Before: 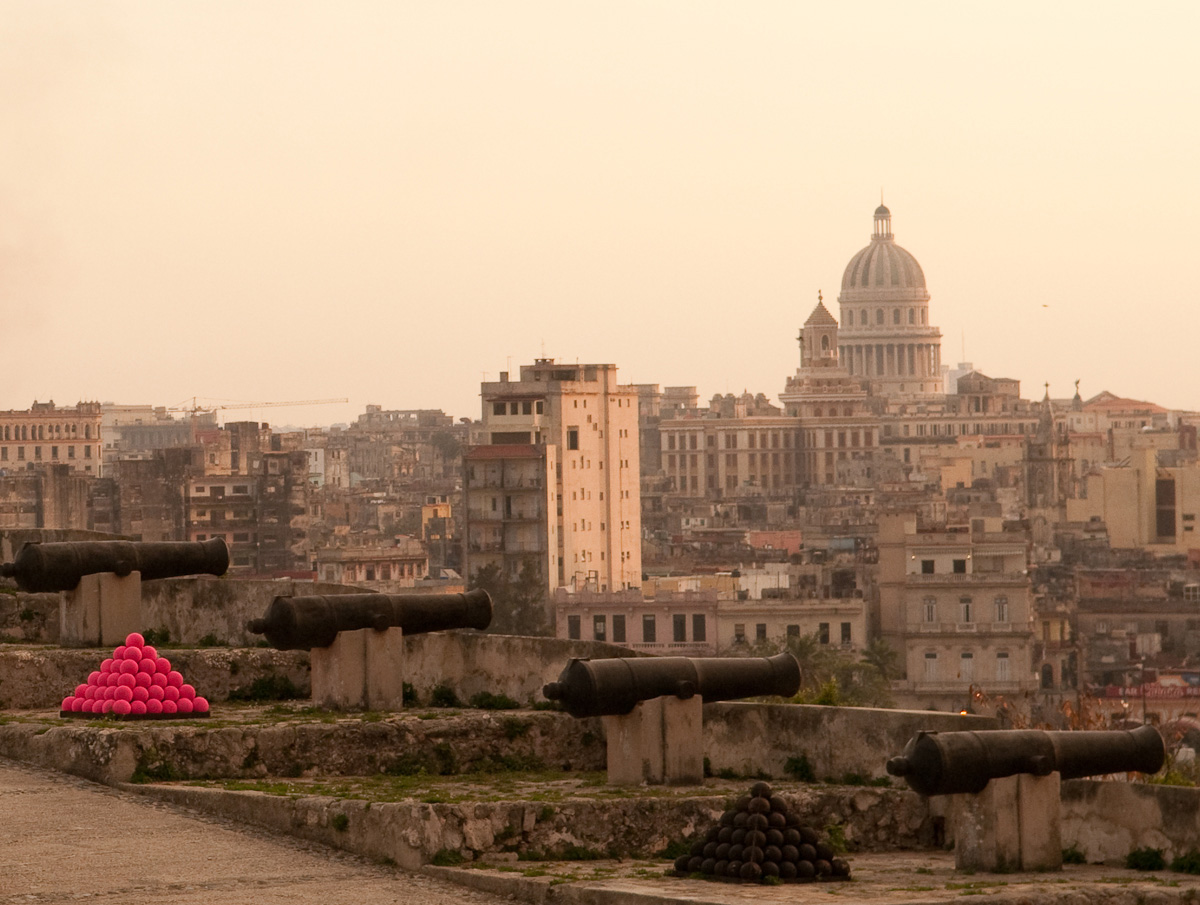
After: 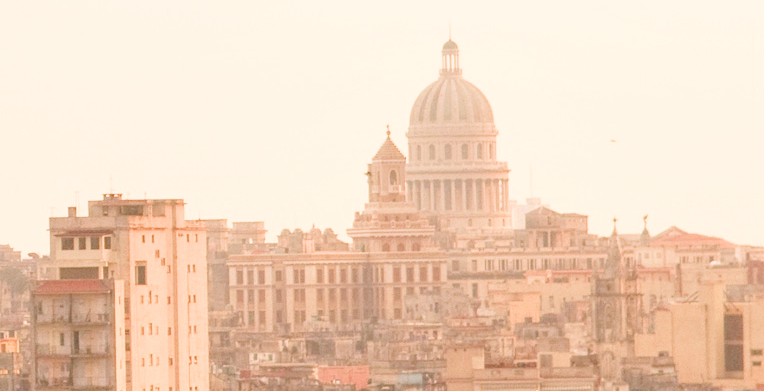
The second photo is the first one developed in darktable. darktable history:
local contrast: detail 130%
filmic rgb: middle gray luminance 2.5%, black relative exposure -10 EV, white relative exposure 7 EV, threshold 6 EV, dynamic range scaling 10%, target black luminance 0%, hardness 3.19, latitude 44.39%, contrast 0.682, highlights saturation mix 5%, shadows ↔ highlights balance 13.63%, add noise in highlights 0, color science v3 (2019), use custom middle-gray values true, iterations of high-quality reconstruction 0, contrast in highlights soft, enable highlight reconstruction true
crop: left 36.005%, top 18.293%, right 0.31%, bottom 38.444%
